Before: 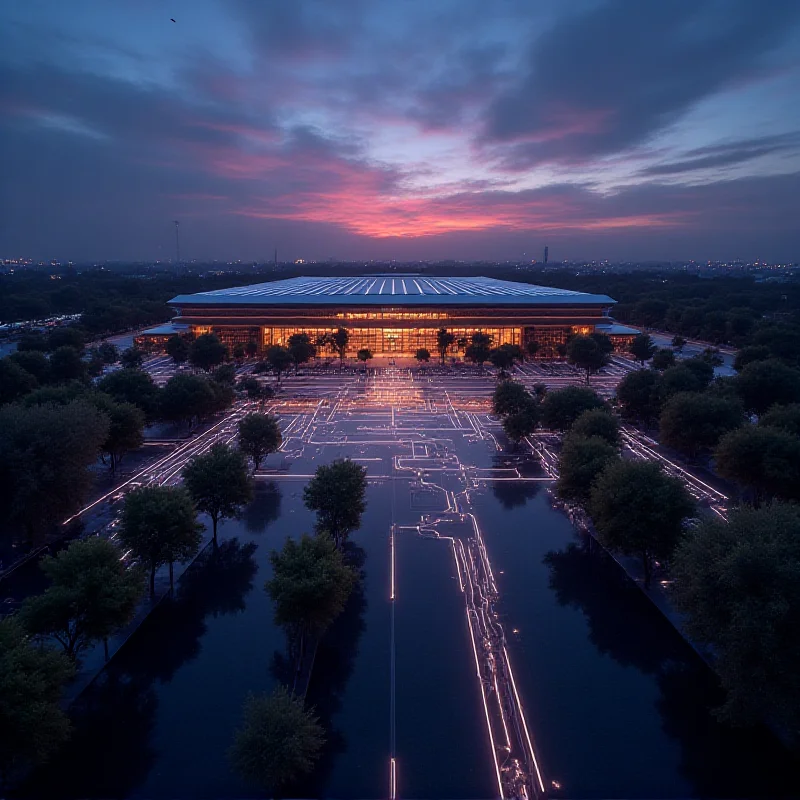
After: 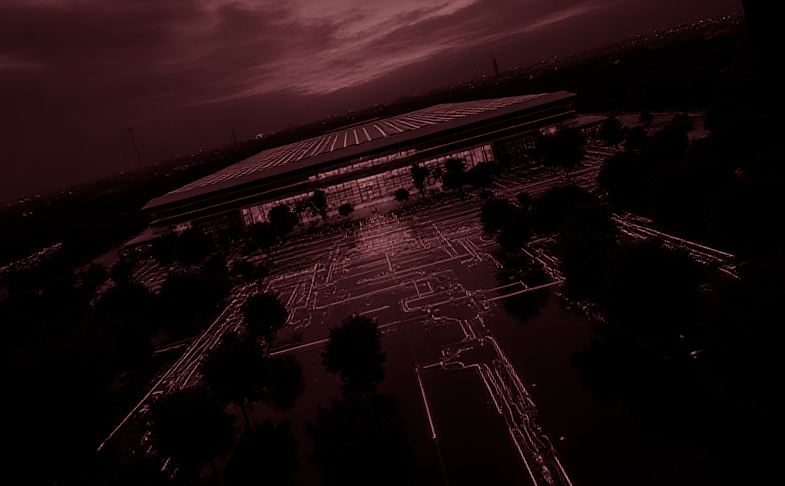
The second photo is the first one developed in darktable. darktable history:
split-toning: highlights › saturation 0, balance -61.83
filmic rgb: black relative exposure -7.65 EV, white relative exposure 4.56 EV, hardness 3.61
monochrome: a -35.87, b 49.73, size 1.7
tone equalizer: -8 EV -2 EV, -7 EV -2 EV, -6 EV -2 EV, -5 EV -2 EV, -4 EV -2 EV, -3 EV -2 EV, -2 EV -2 EV, -1 EV -1.63 EV, +0 EV -2 EV
rotate and perspective: rotation -14.8°, crop left 0.1, crop right 0.903, crop top 0.25, crop bottom 0.748
sharpen: amount 0.2
